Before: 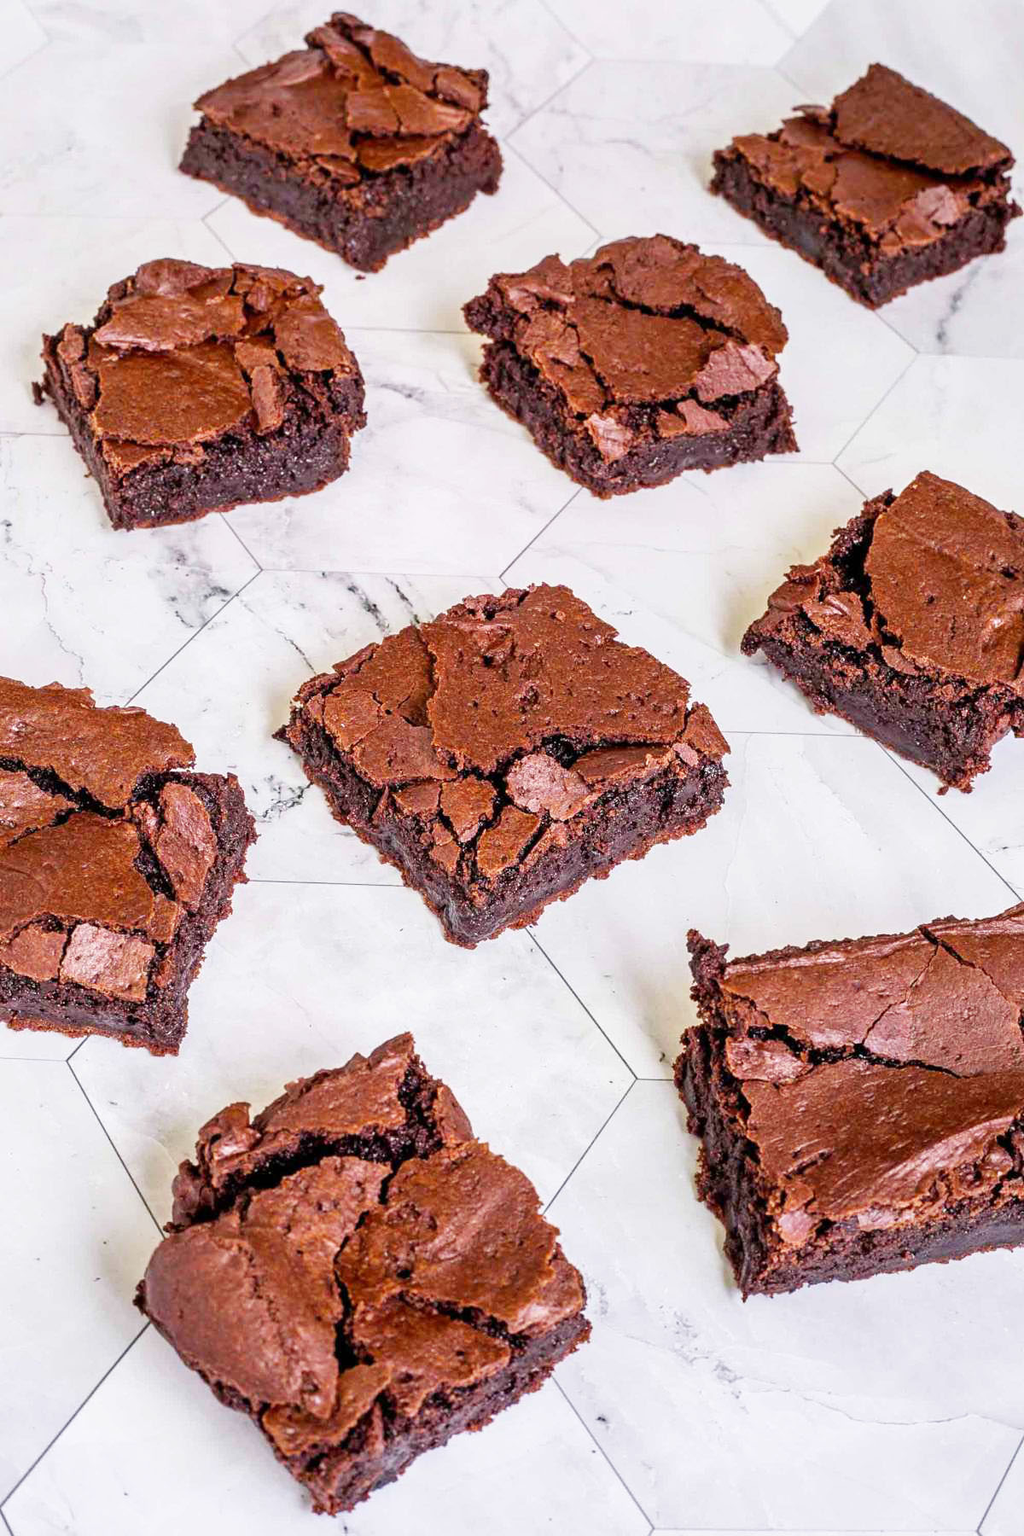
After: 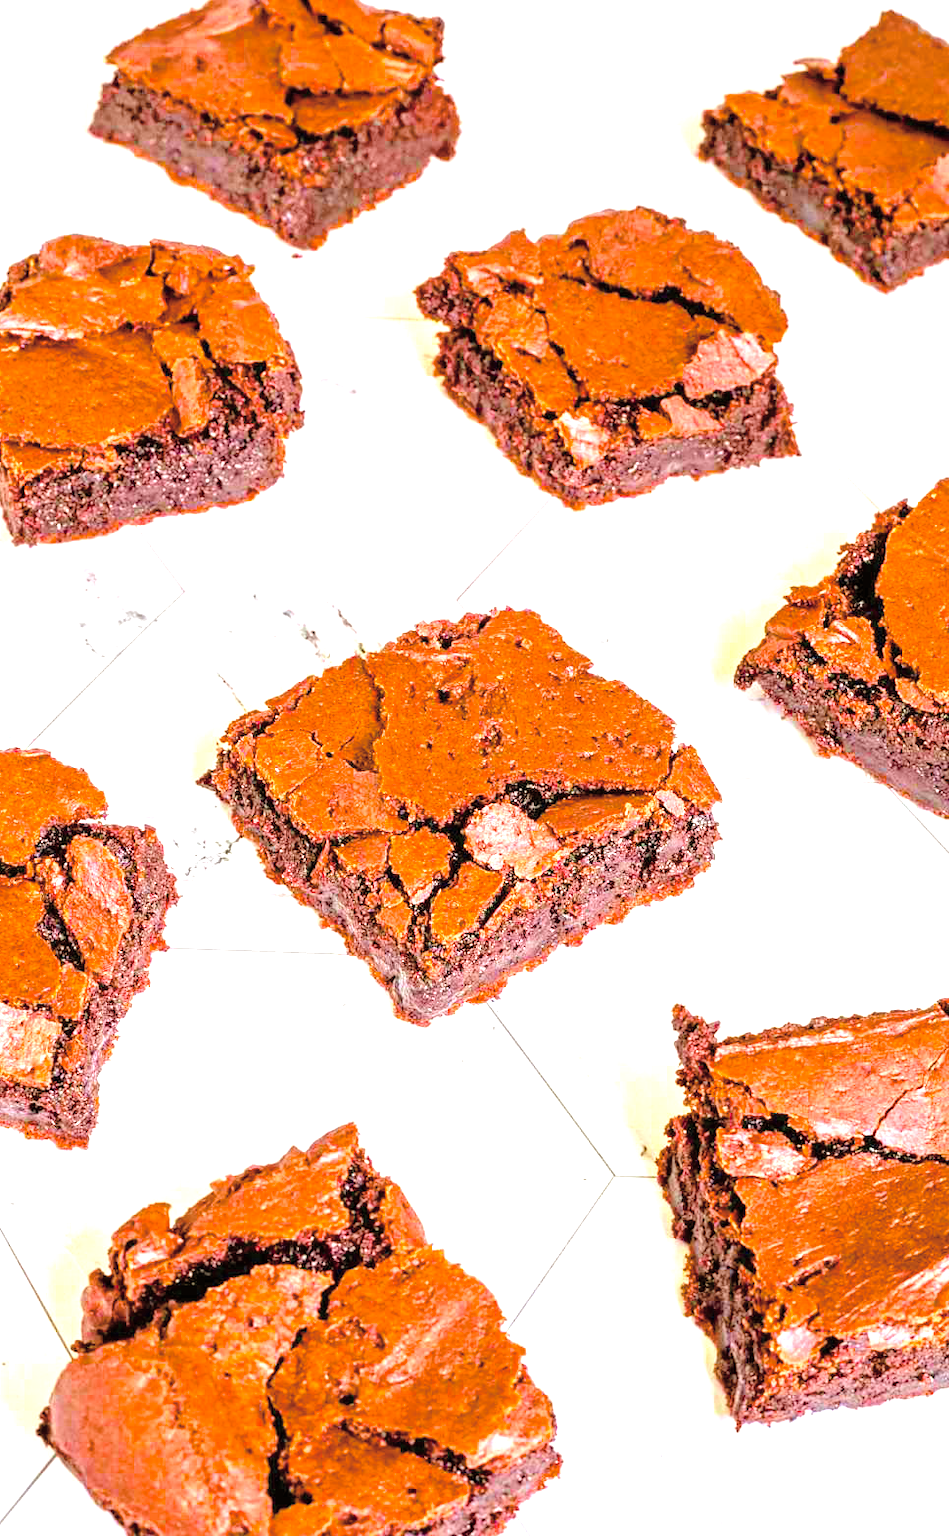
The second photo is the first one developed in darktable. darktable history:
exposure: black level correction 0, exposure 1.001 EV, compensate exposure bias true, compensate highlight preservation false
color balance rgb: power › chroma 2.486%, power › hue 68.15°, perceptual saturation grading › global saturation 19.465%, perceptual brilliance grading › global brilliance 9.363%, saturation formula JzAzBz (2021)
tone curve: curves: ch0 [(0, 0) (0.26, 0.424) (0.417, 0.585) (1, 1)], color space Lab, independent channels, preserve colors none
crop: left 9.927%, top 3.595%, right 9.287%, bottom 9.25%
